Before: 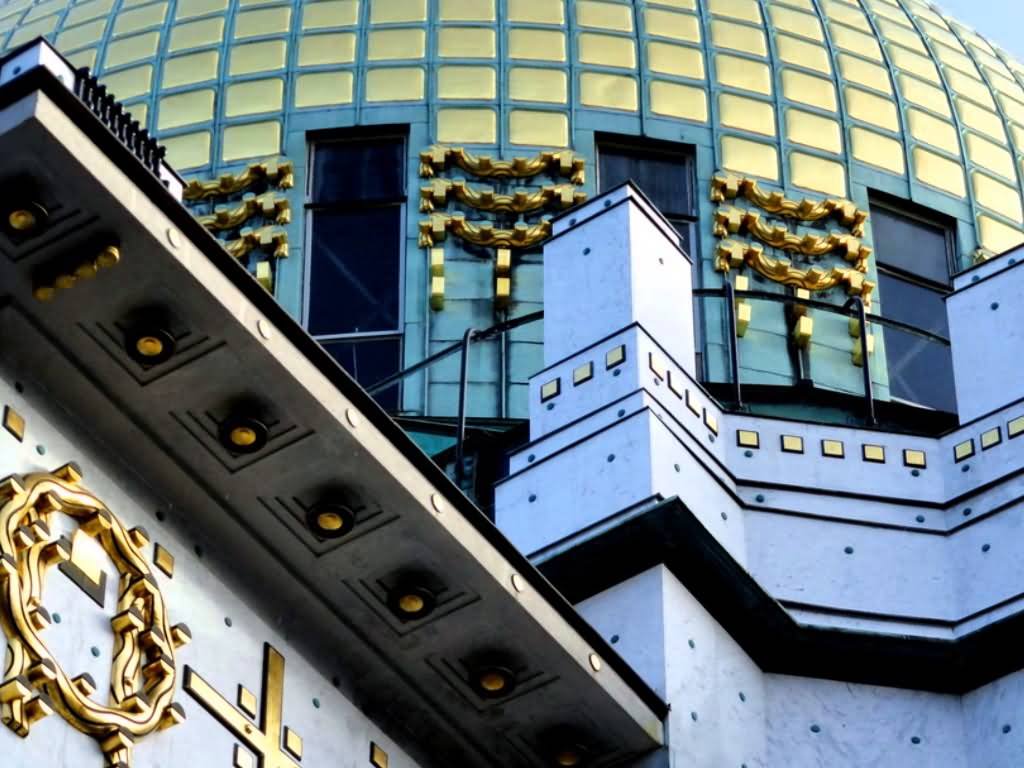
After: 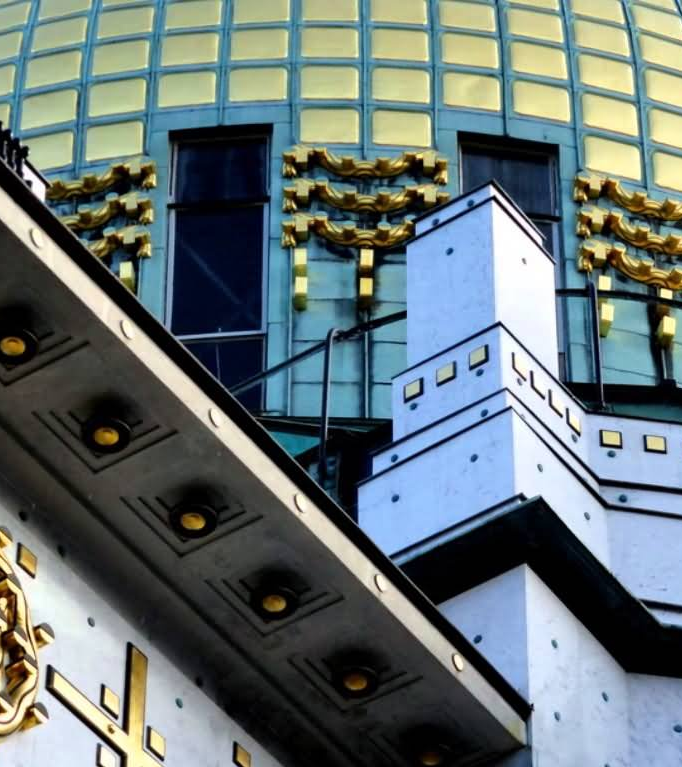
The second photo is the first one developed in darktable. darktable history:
crop and rotate: left 13.446%, right 19.947%
